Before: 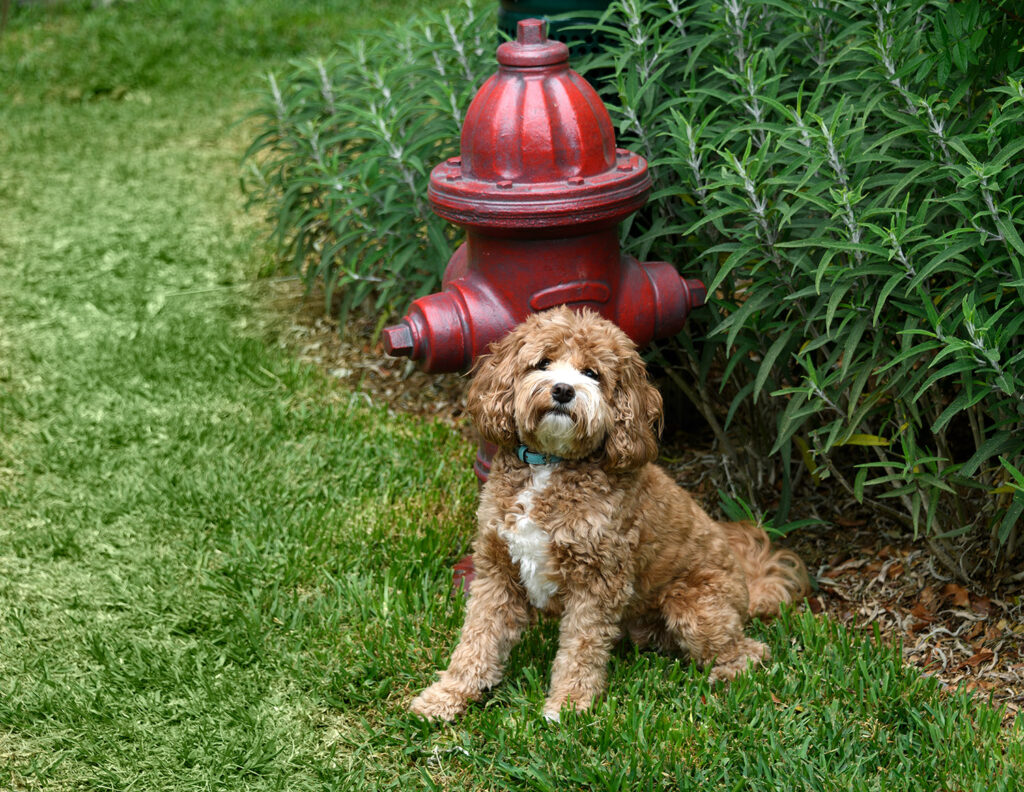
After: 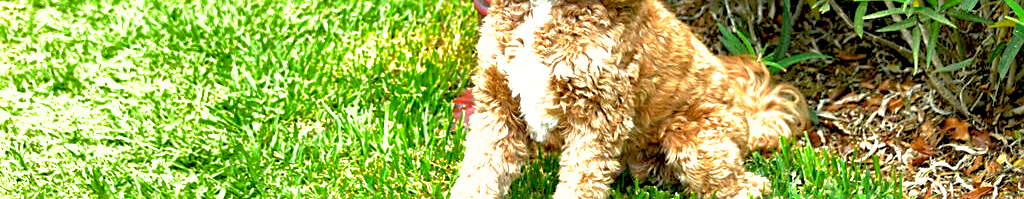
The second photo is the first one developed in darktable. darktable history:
crop and rotate: top 58.939%, bottom 15.874%
tone equalizer: on, module defaults
exposure: black level correction 0.001, exposure 1.719 EV, compensate highlight preservation false
base curve: curves: ch0 [(0.017, 0) (0.425, 0.441) (0.844, 0.933) (1, 1)], preserve colors none
sharpen: amount 0.494
shadows and highlights: on, module defaults
